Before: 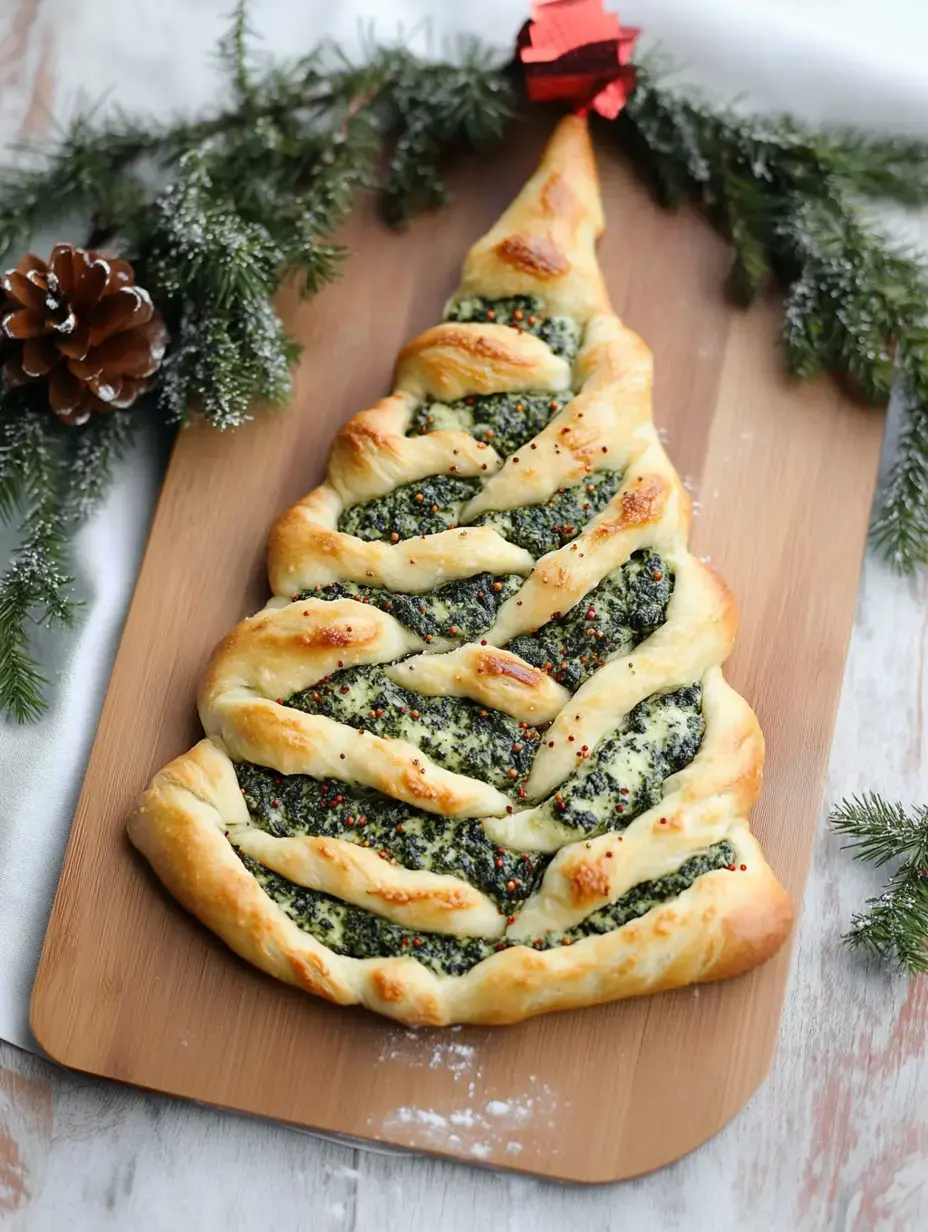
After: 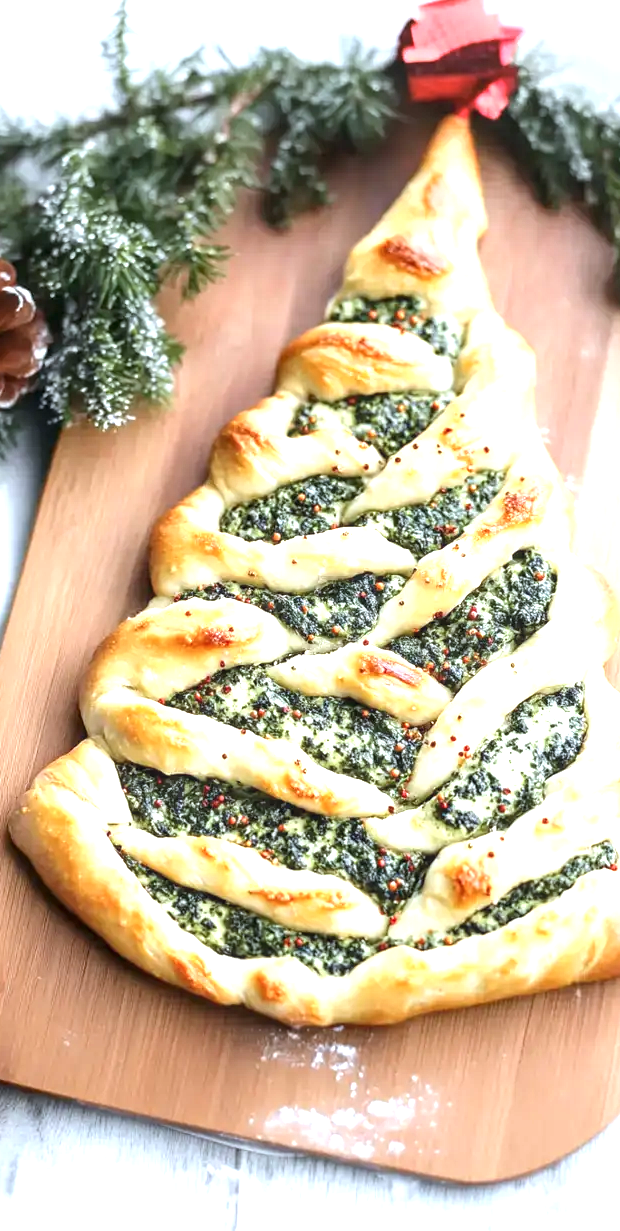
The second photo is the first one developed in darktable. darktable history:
exposure: black level correction 0, exposure 1.199 EV, compensate highlight preservation false
local contrast: on, module defaults
crop and rotate: left 12.734%, right 20.416%
color correction: highlights a* -0.85, highlights b* -9.21
